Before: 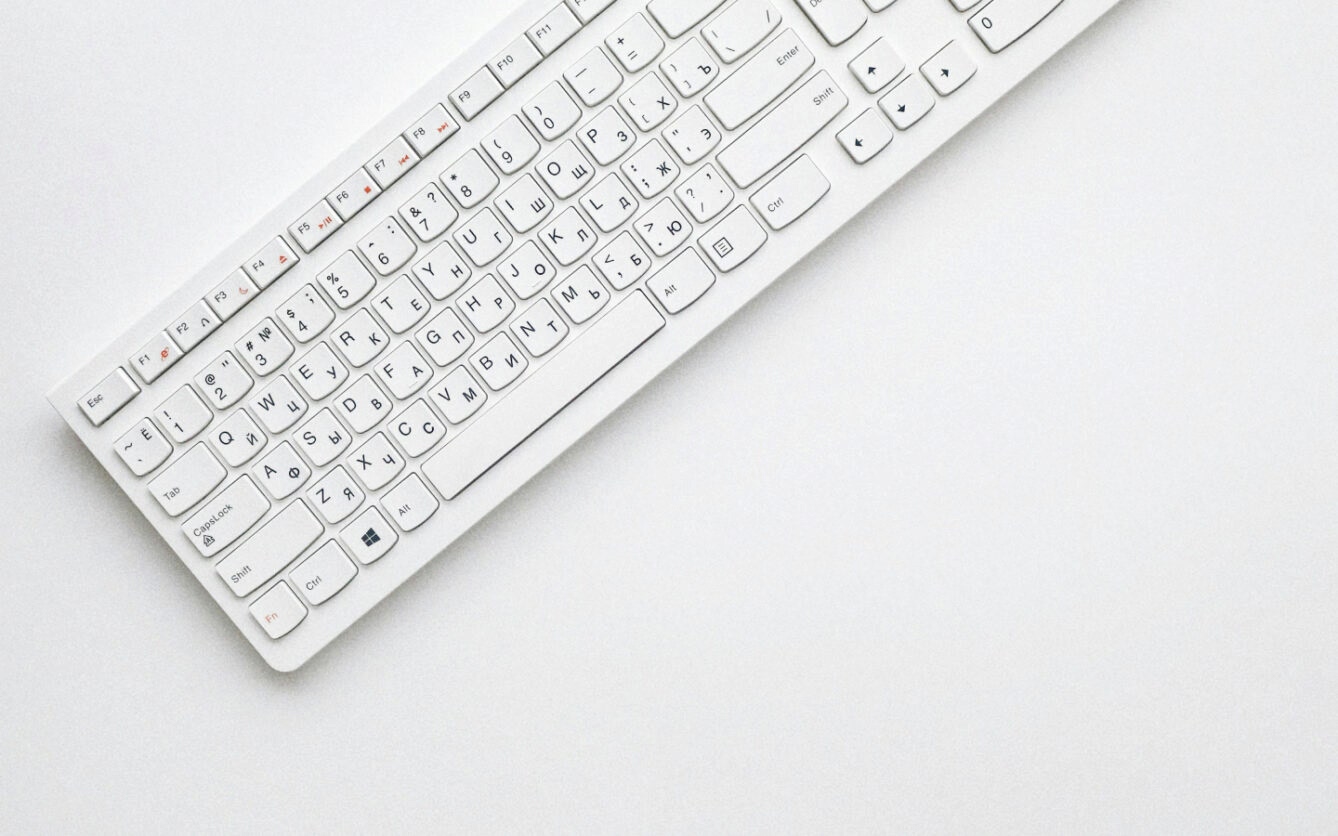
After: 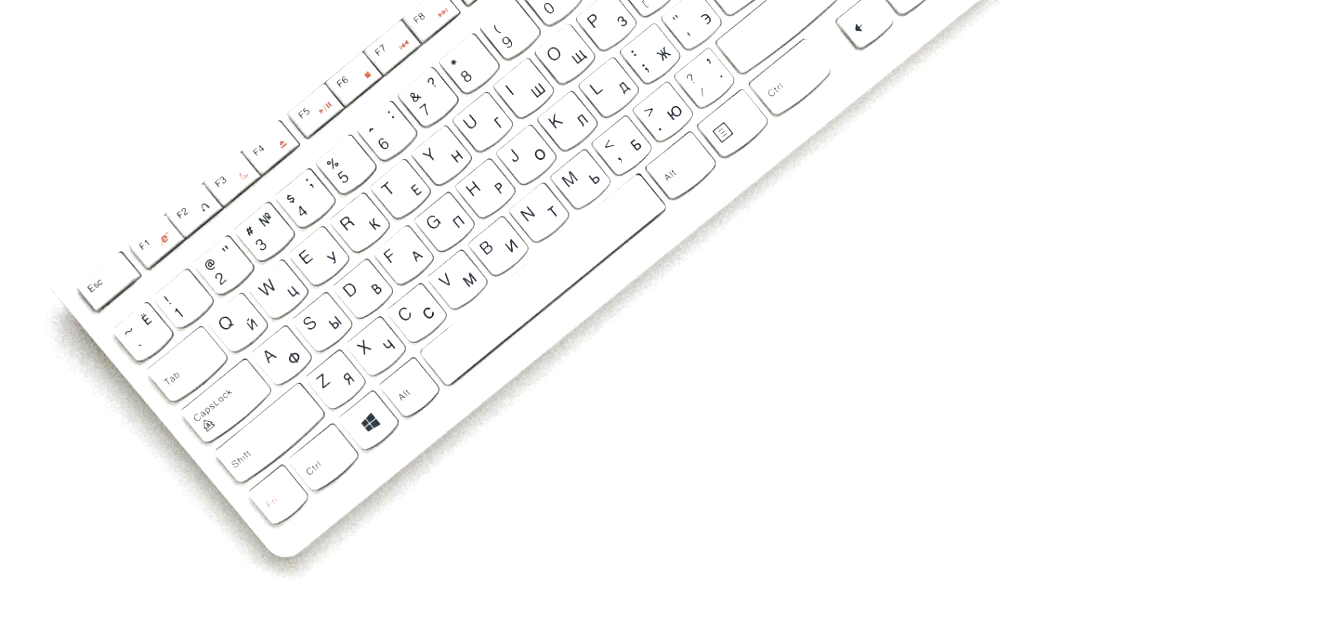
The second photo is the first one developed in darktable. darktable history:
tone equalizer: -8 EV -0.75 EV, -7 EV -0.7 EV, -6 EV -0.6 EV, -5 EV -0.4 EV, -3 EV 0.4 EV, -2 EV 0.6 EV, -1 EV 0.7 EV, +0 EV 0.75 EV, edges refinement/feathering 500, mask exposure compensation -1.57 EV, preserve details no
crop: top 13.819%, bottom 11.169%
